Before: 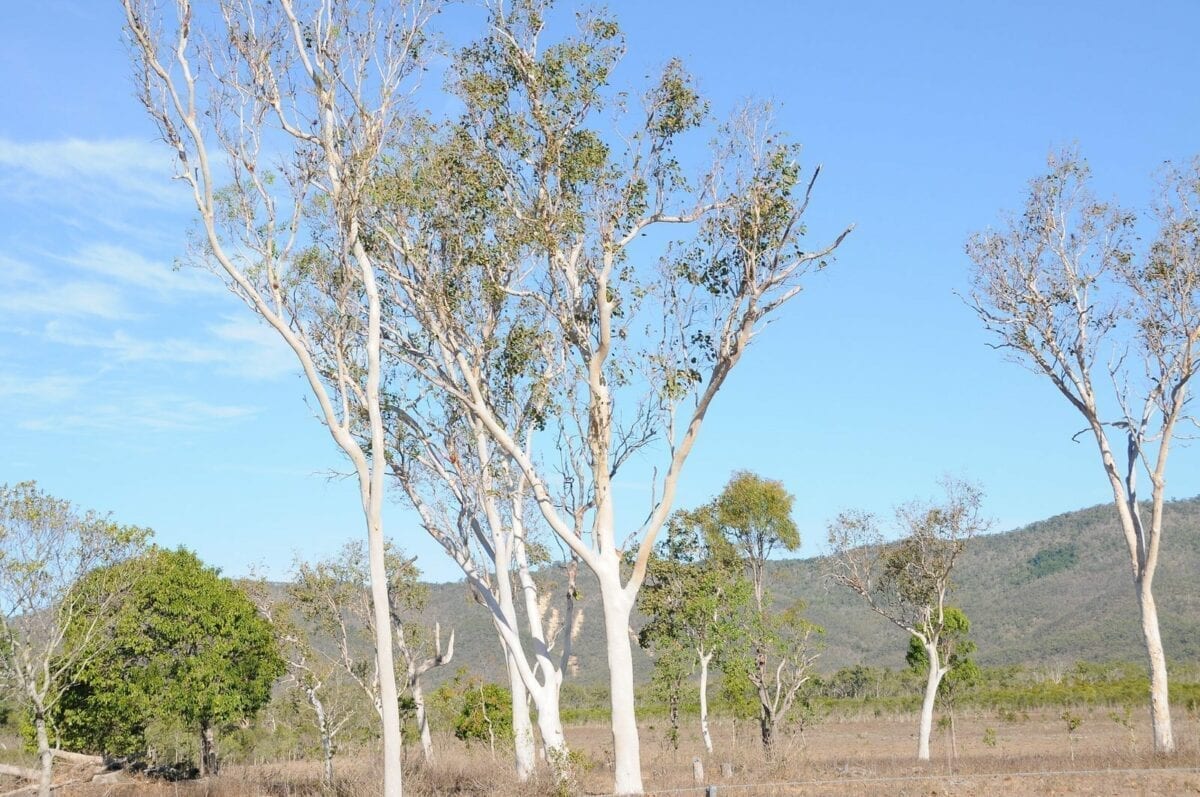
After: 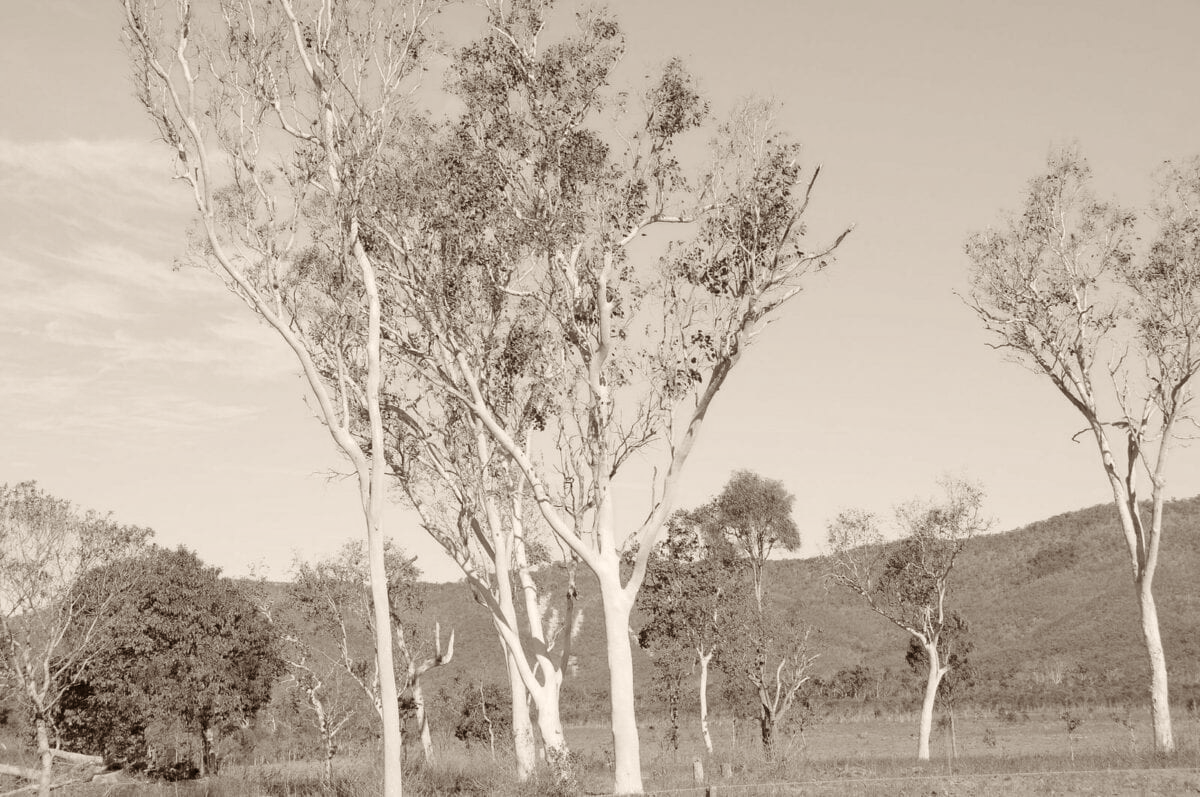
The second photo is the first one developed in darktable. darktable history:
color calibration "N&B": output gray [0.267, 0.423, 0.261, 0], illuminant same as pipeline (D50), adaptation none (bypass)
color balance rgb "Sépia rvb": shadows lift › chroma 4.41%, shadows lift › hue 27°, power › chroma 2.5%, power › hue 70°, highlights gain › chroma 1%, highlights gain › hue 27°, saturation formula JzAzBz (2021)
